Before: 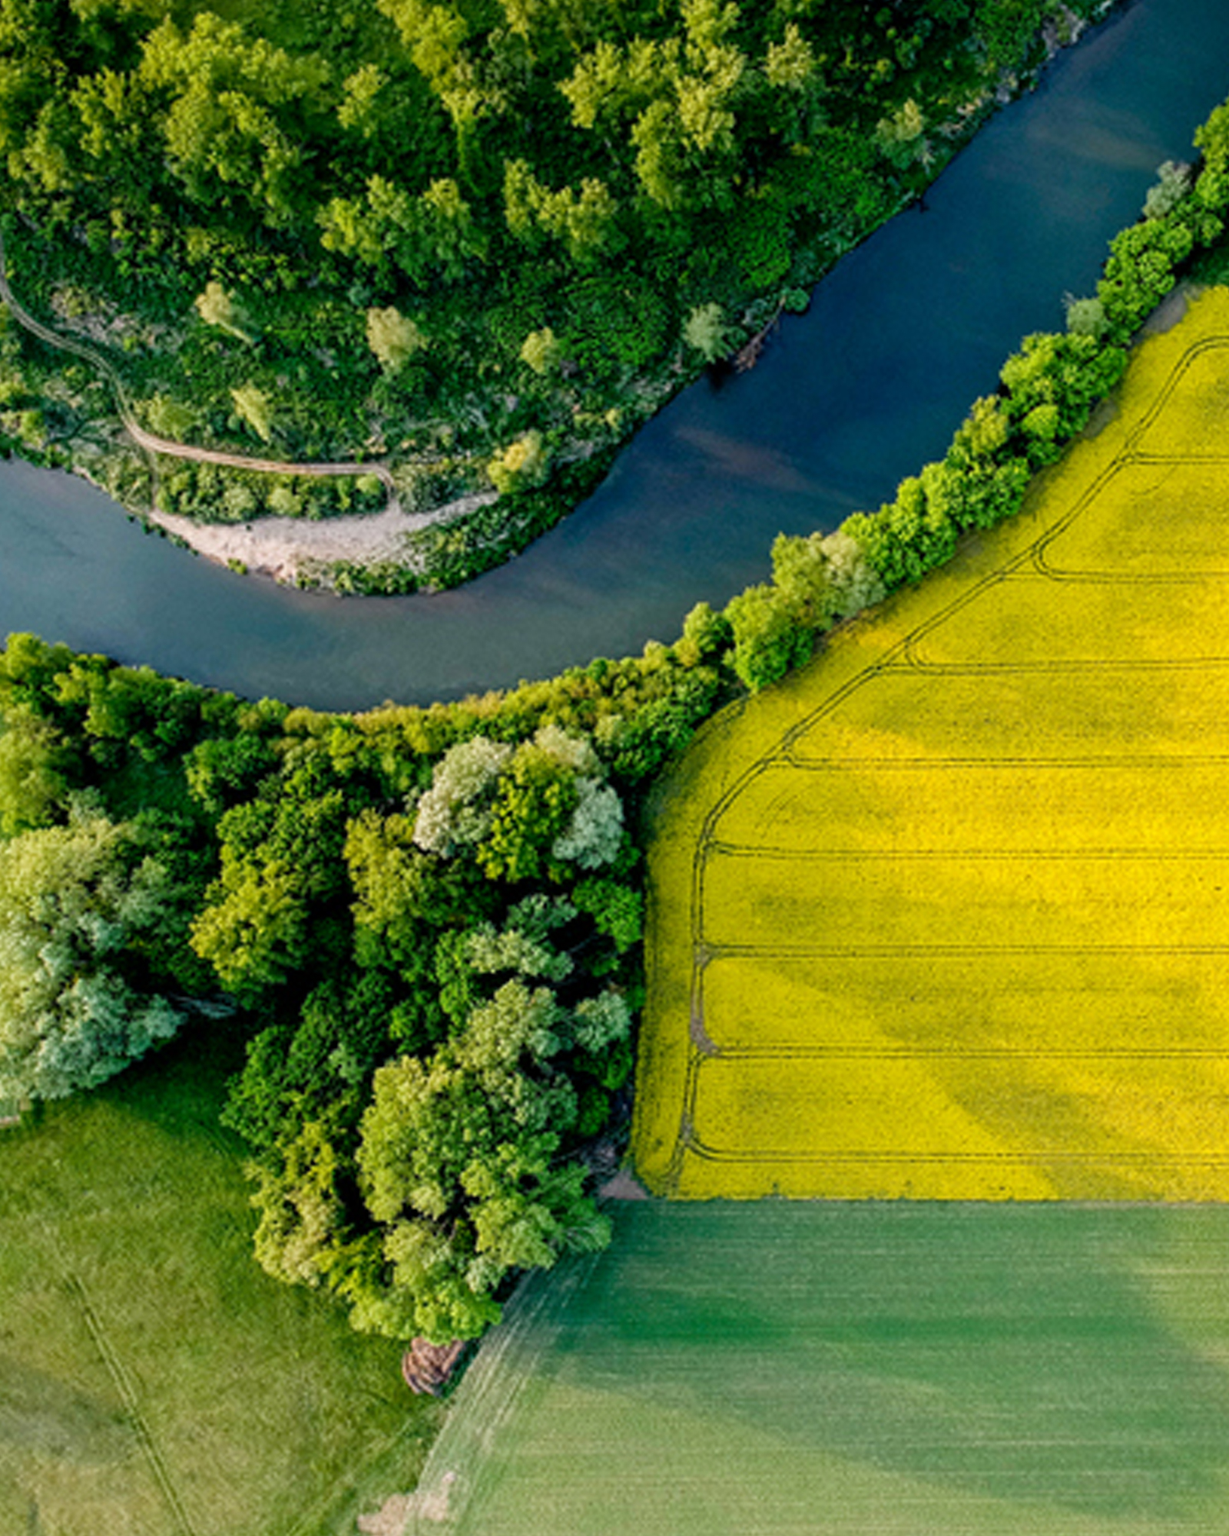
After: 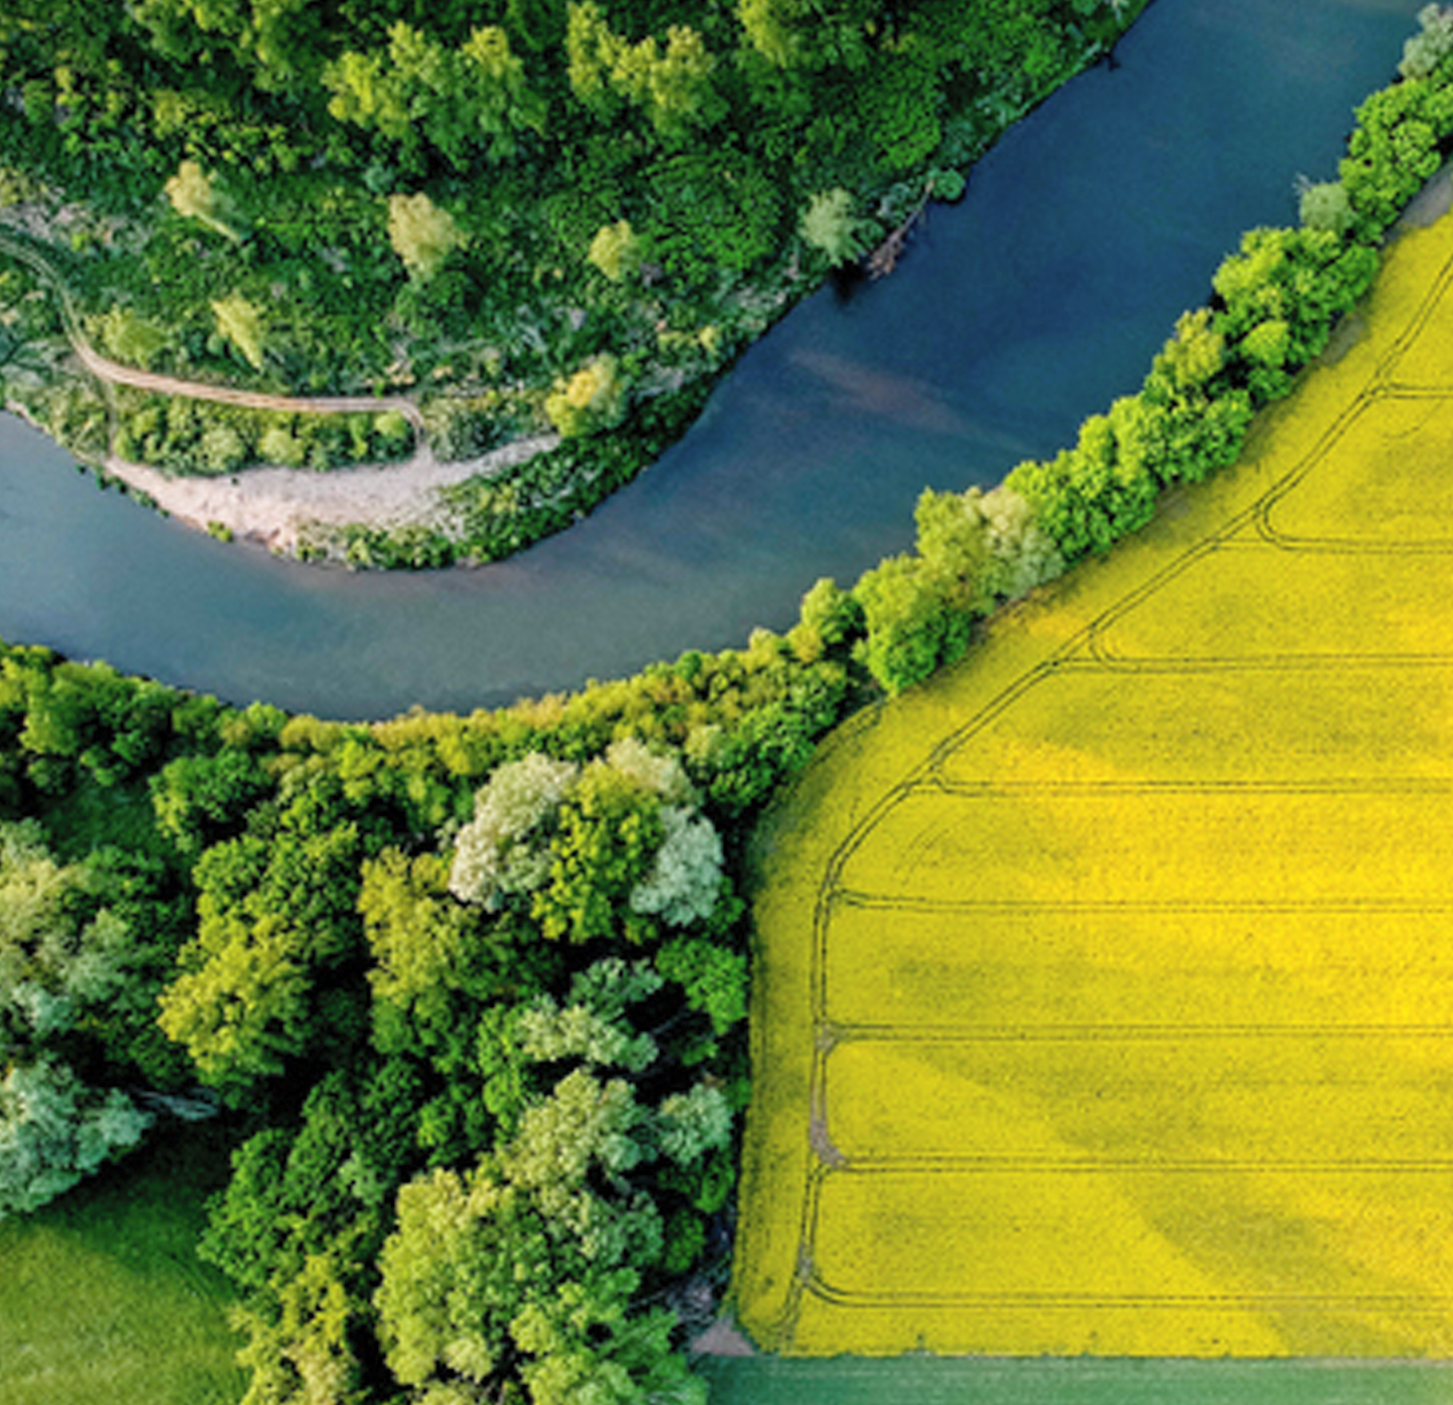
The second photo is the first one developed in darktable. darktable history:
crop: left 5.596%, top 10.314%, right 3.534%, bottom 19.395%
white balance: red 0.988, blue 1.017
contrast brightness saturation: brightness 0.13
